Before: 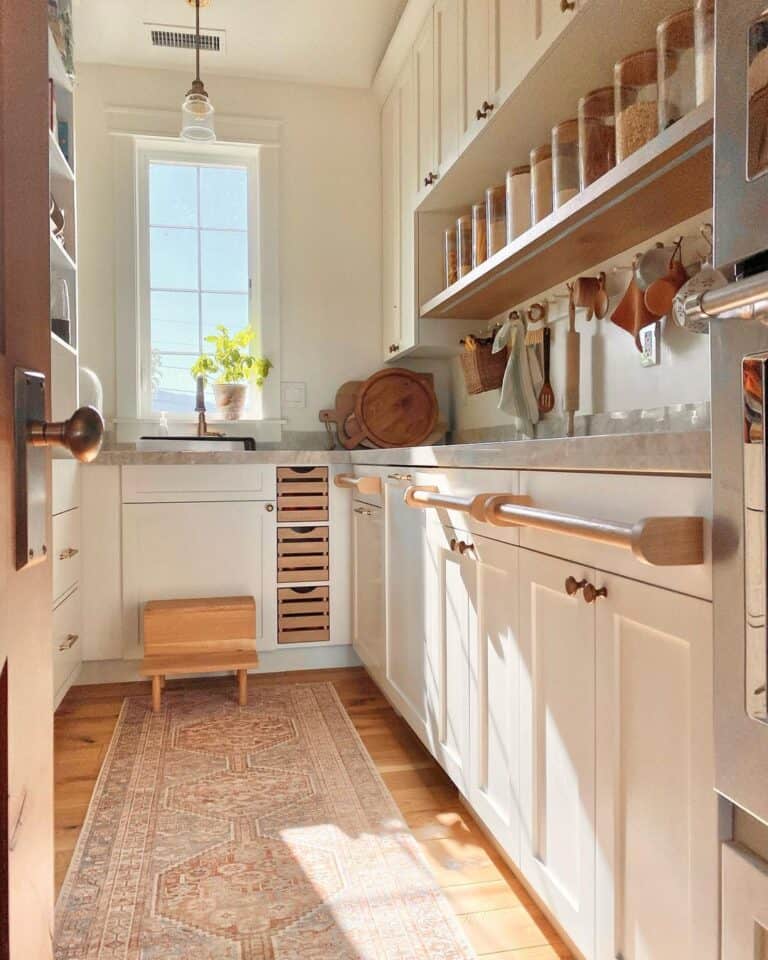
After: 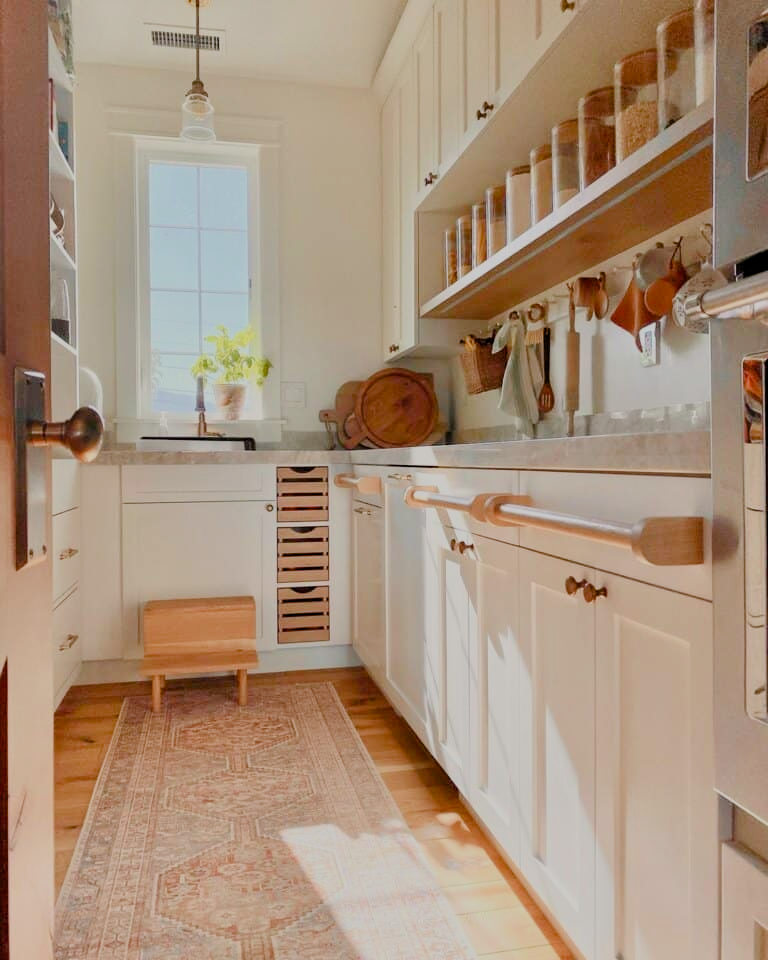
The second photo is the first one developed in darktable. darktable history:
tone equalizer: on, module defaults
color balance rgb: perceptual saturation grading › global saturation 20%, perceptual saturation grading › highlights -49.887%, perceptual saturation grading › shadows 24.568%, global vibrance 19.479%
filmic rgb: middle gray luminance 29.8%, black relative exposure -8.93 EV, white relative exposure 6.99 EV, target black luminance 0%, hardness 2.97, latitude 1.22%, contrast 0.961, highlights saturation mix 3.77%, shadows ↔ highlights balance 12.72%, color science v6 (2022)
